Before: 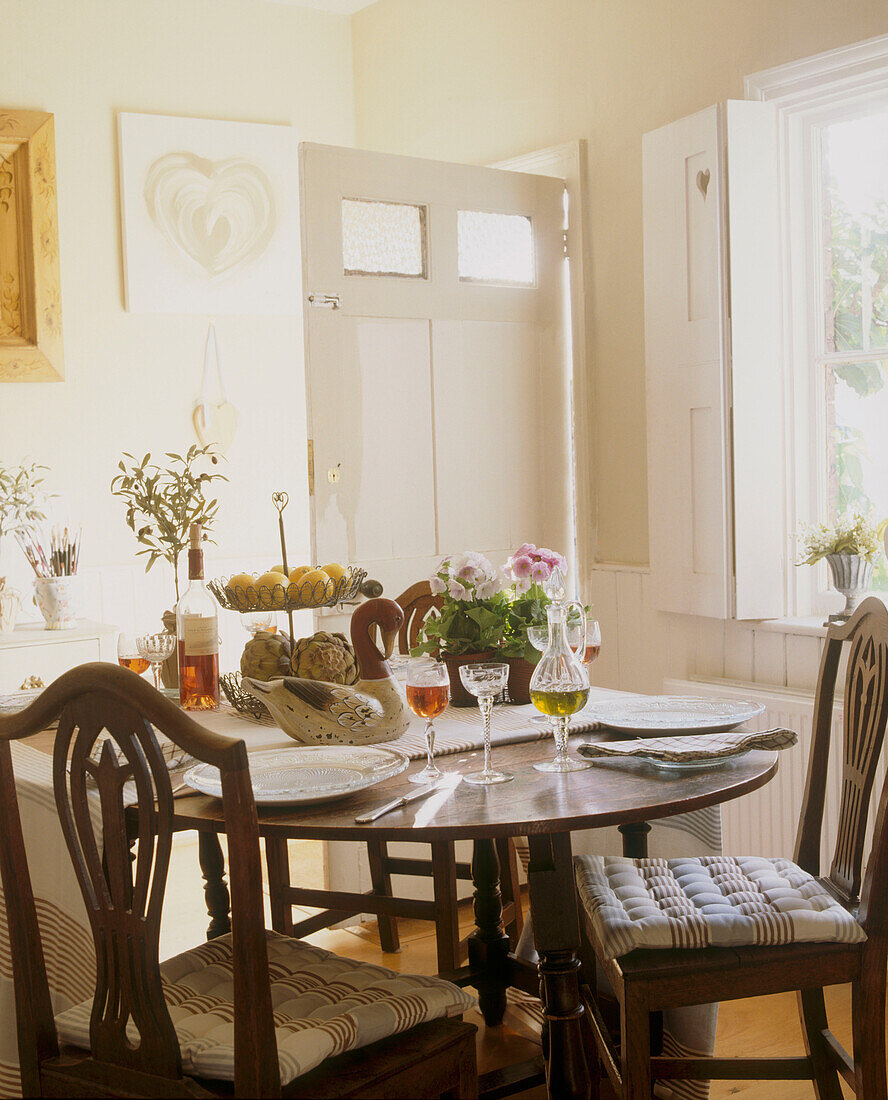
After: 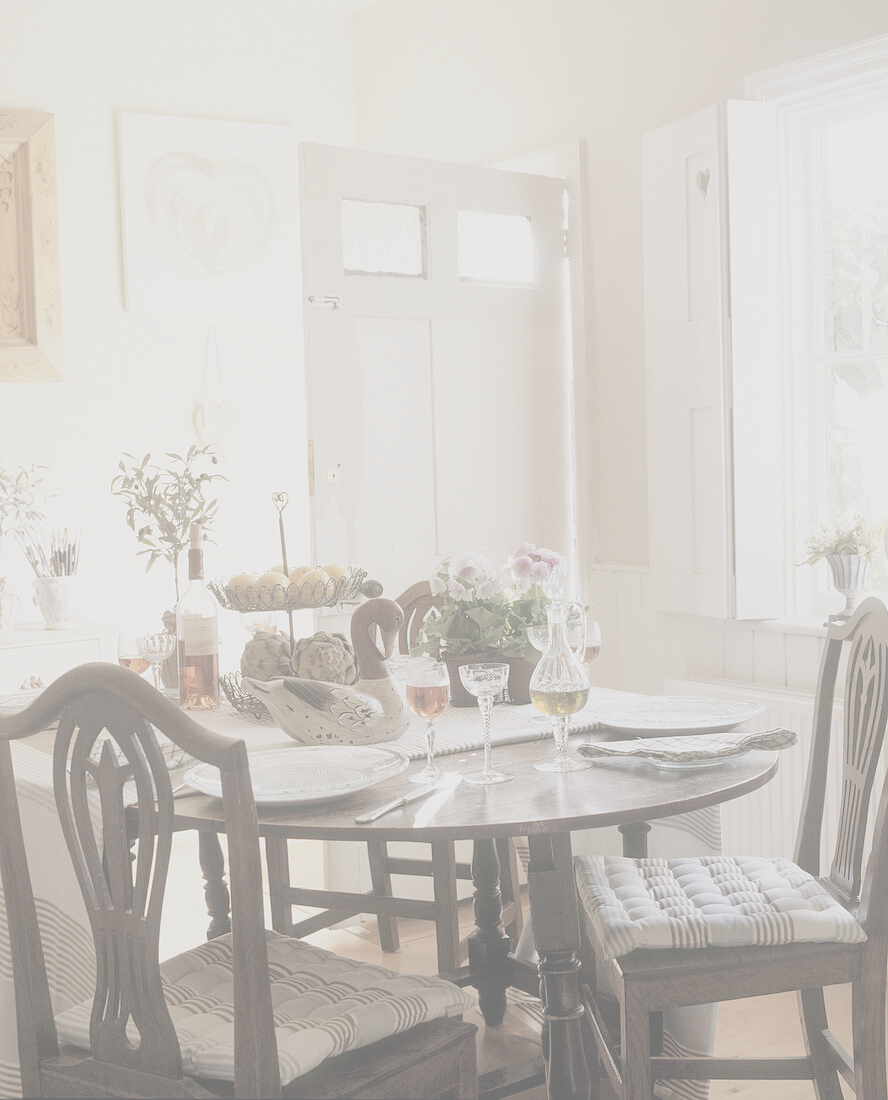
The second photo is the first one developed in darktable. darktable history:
exposure: exposure 0.252 EV, compensate highlight preservation false
contrast brightness saturation: contrast -0.327, brightness 0.73, saturation -0.79
color zones: curves: ch0 [(0, 0.5) (0.143, 0.5) (0.286, 0.5) (0.429, 0.5) (0.62, 0.489) (0.714, 0.445) (0.844, 0.496) (1, 0.5)]; ch1 [(0, 0.5) (0.143, 0.5) (0.286, 0.5) (0.429, 0.5) (0.571, 0.5) (0.714, 0.523) (0.857, 0.5) (1, 0.5)]
